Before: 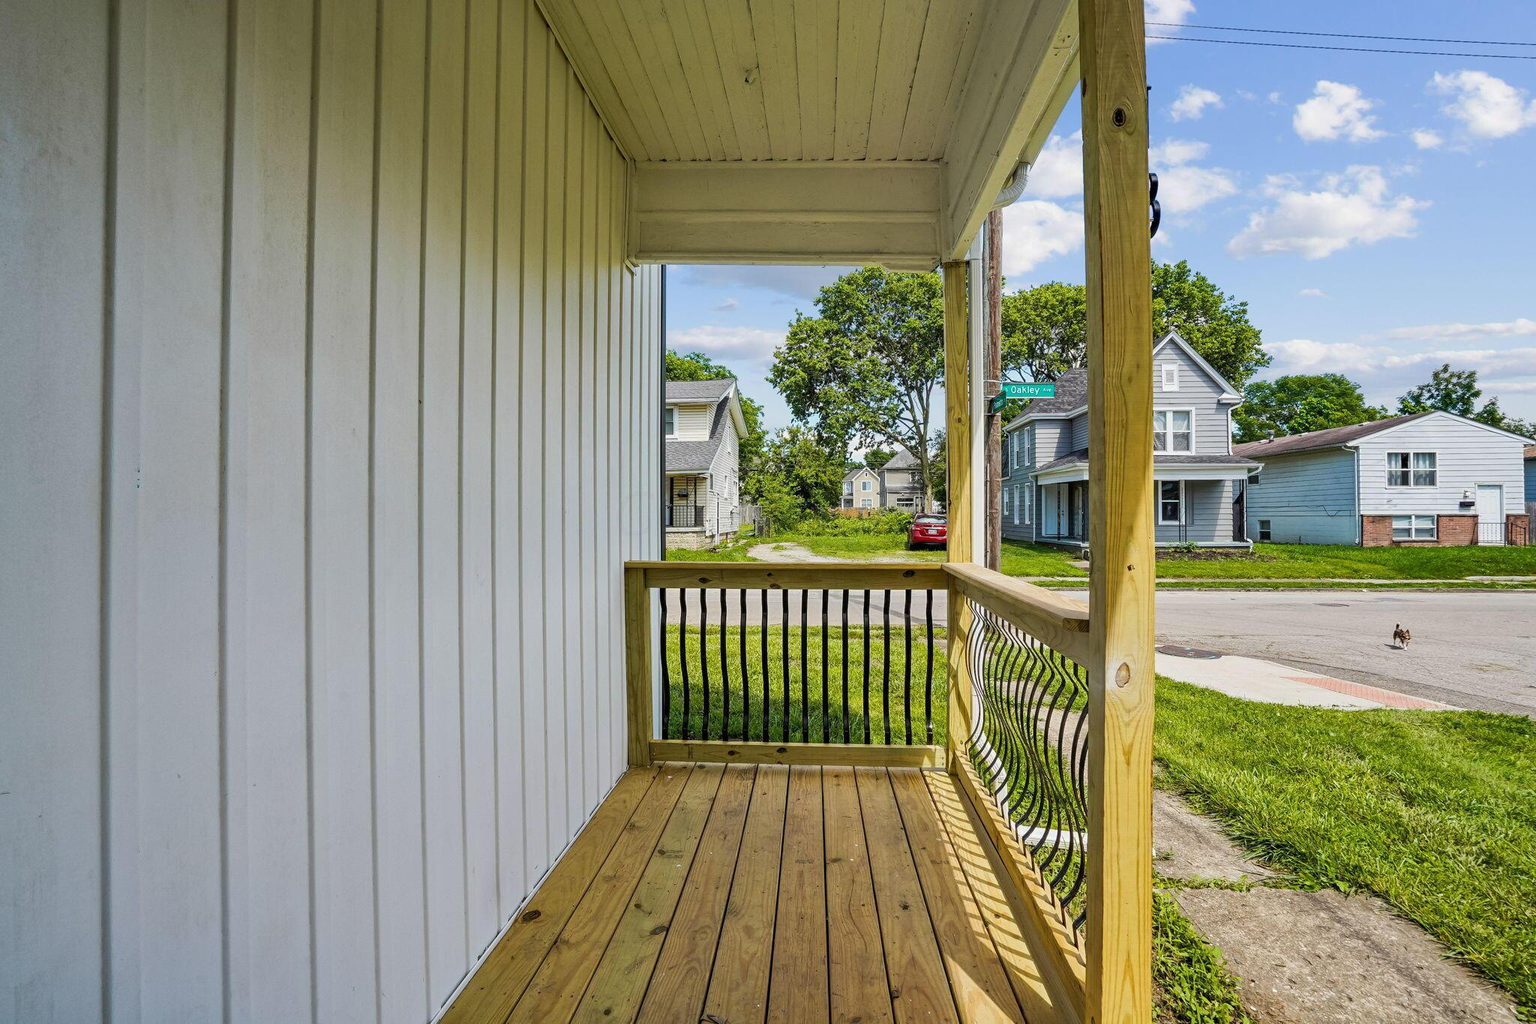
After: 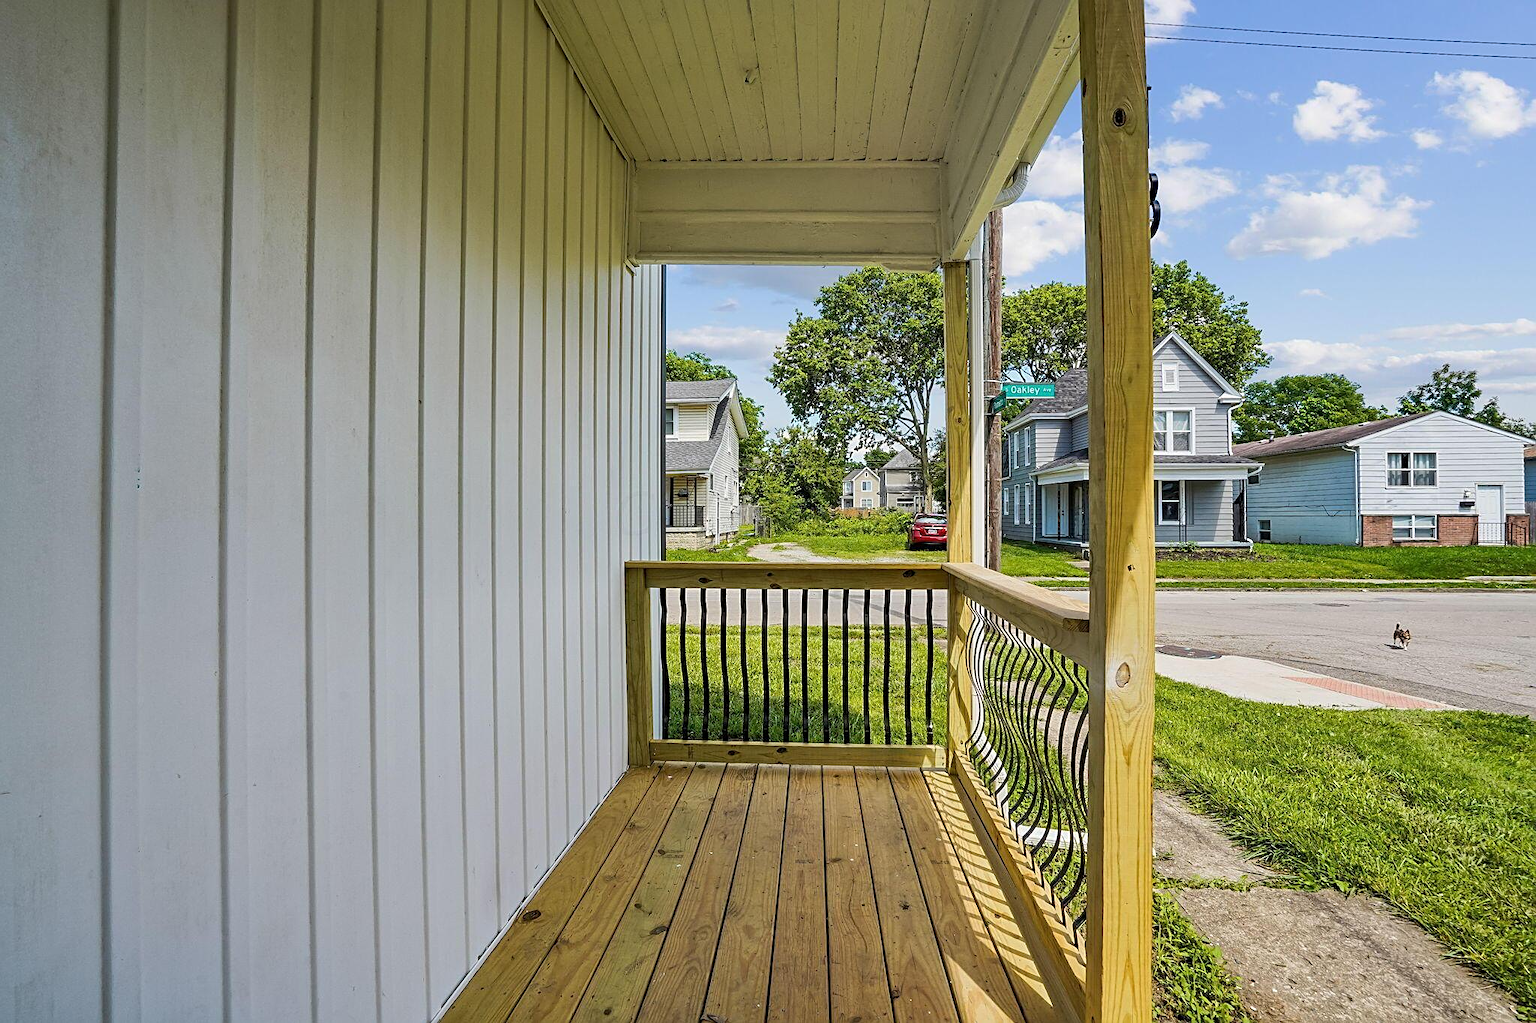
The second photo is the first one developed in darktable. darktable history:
sharpen: radius 1.933
